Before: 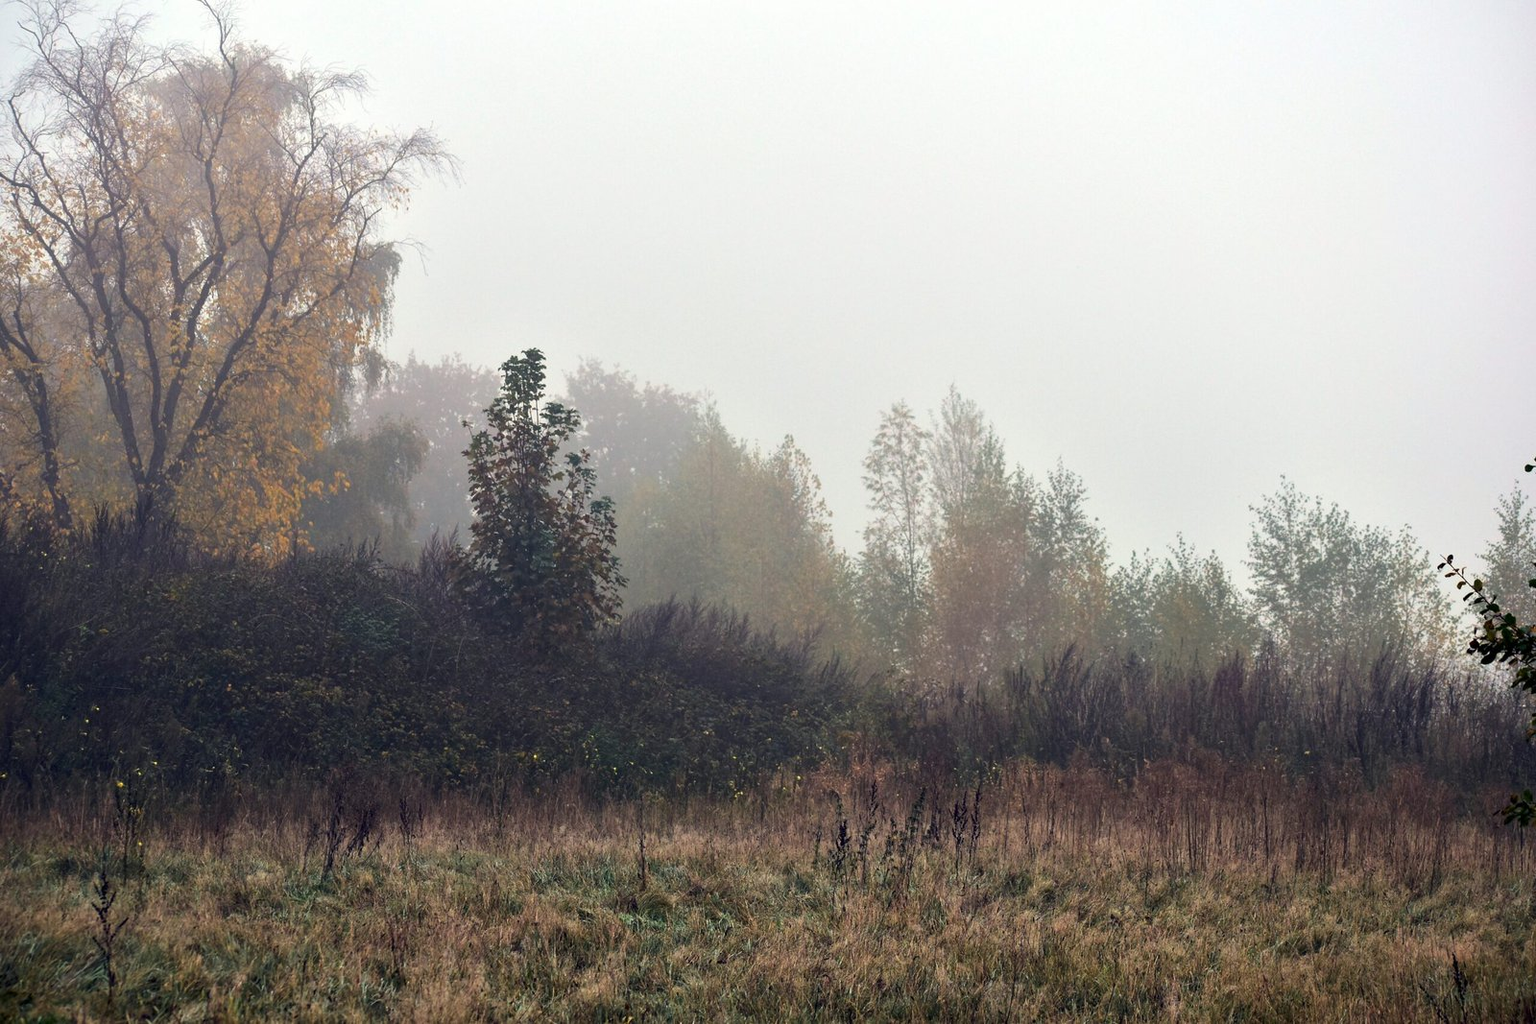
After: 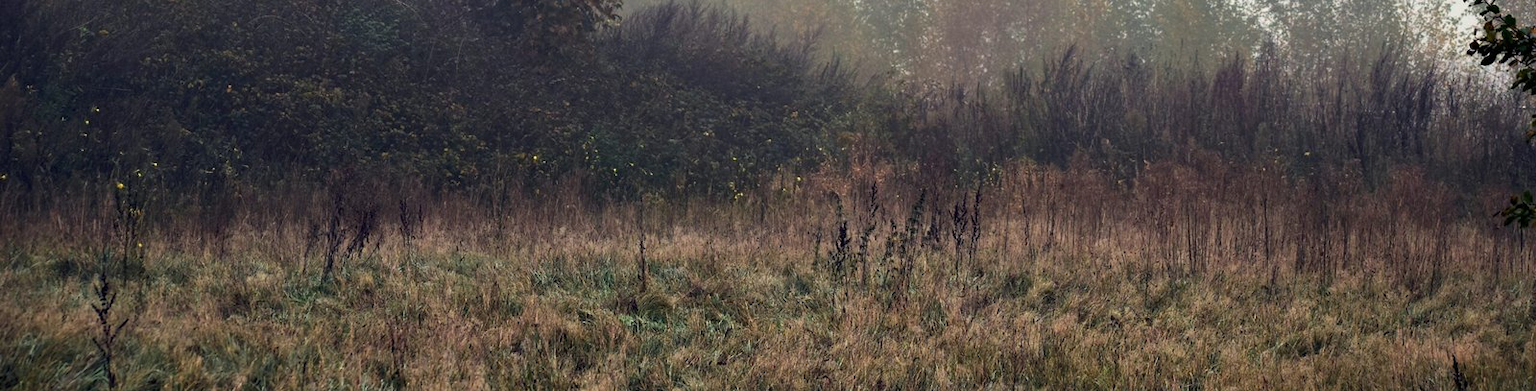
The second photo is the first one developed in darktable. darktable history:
crop and rotate: top 58.551%, bottom 3.182%
